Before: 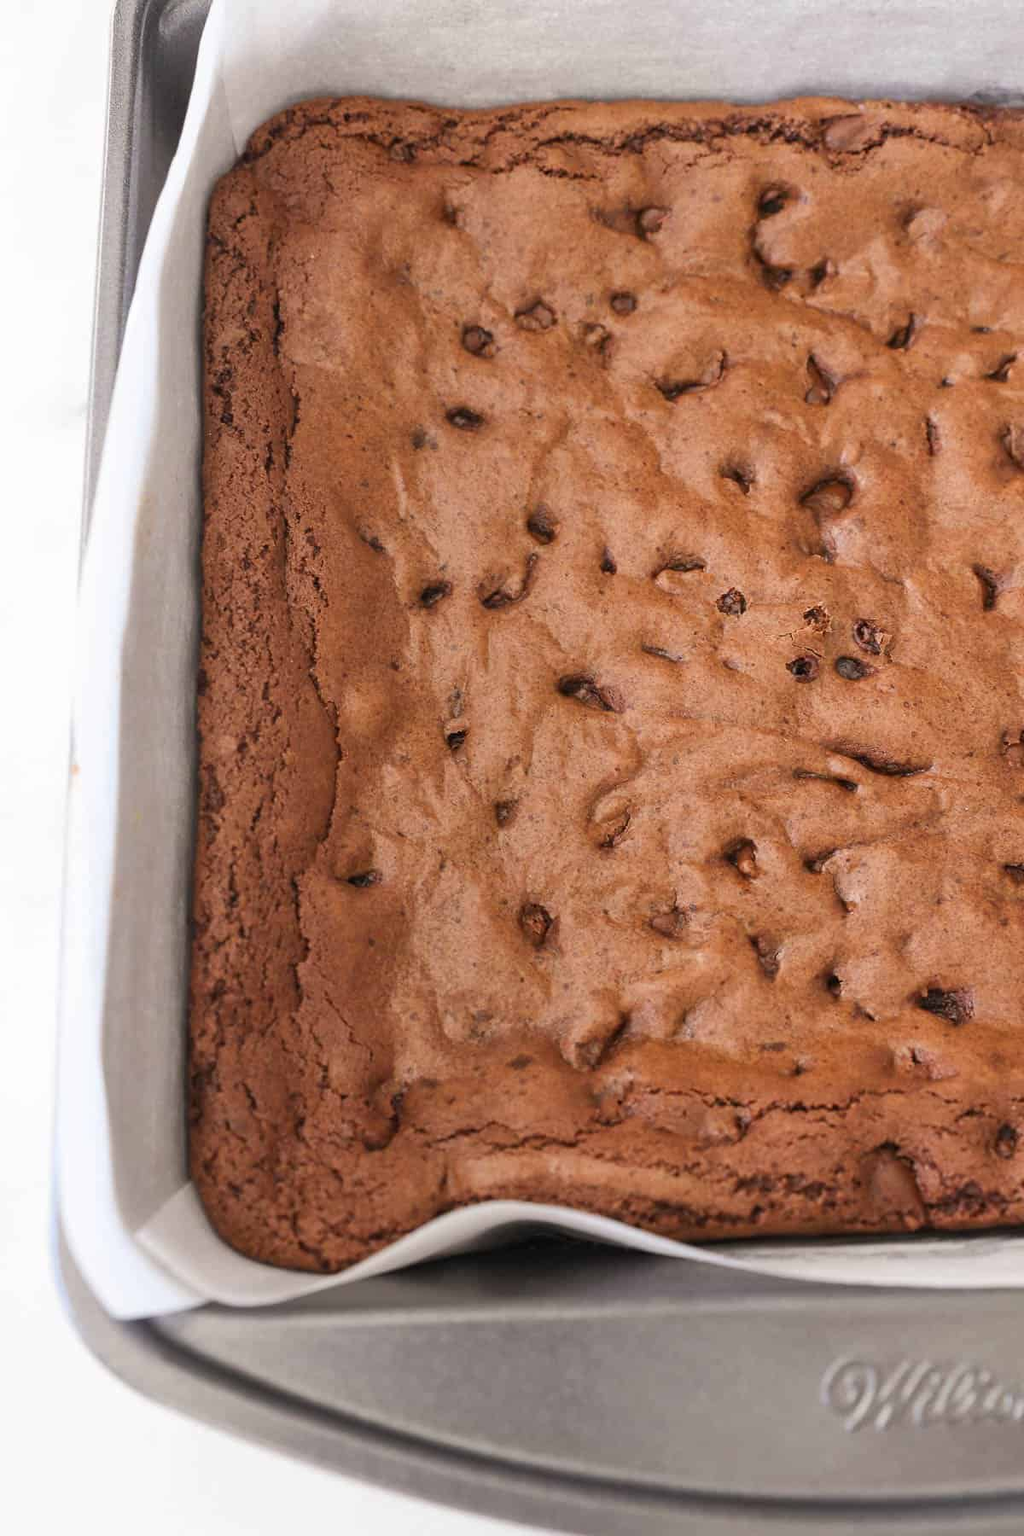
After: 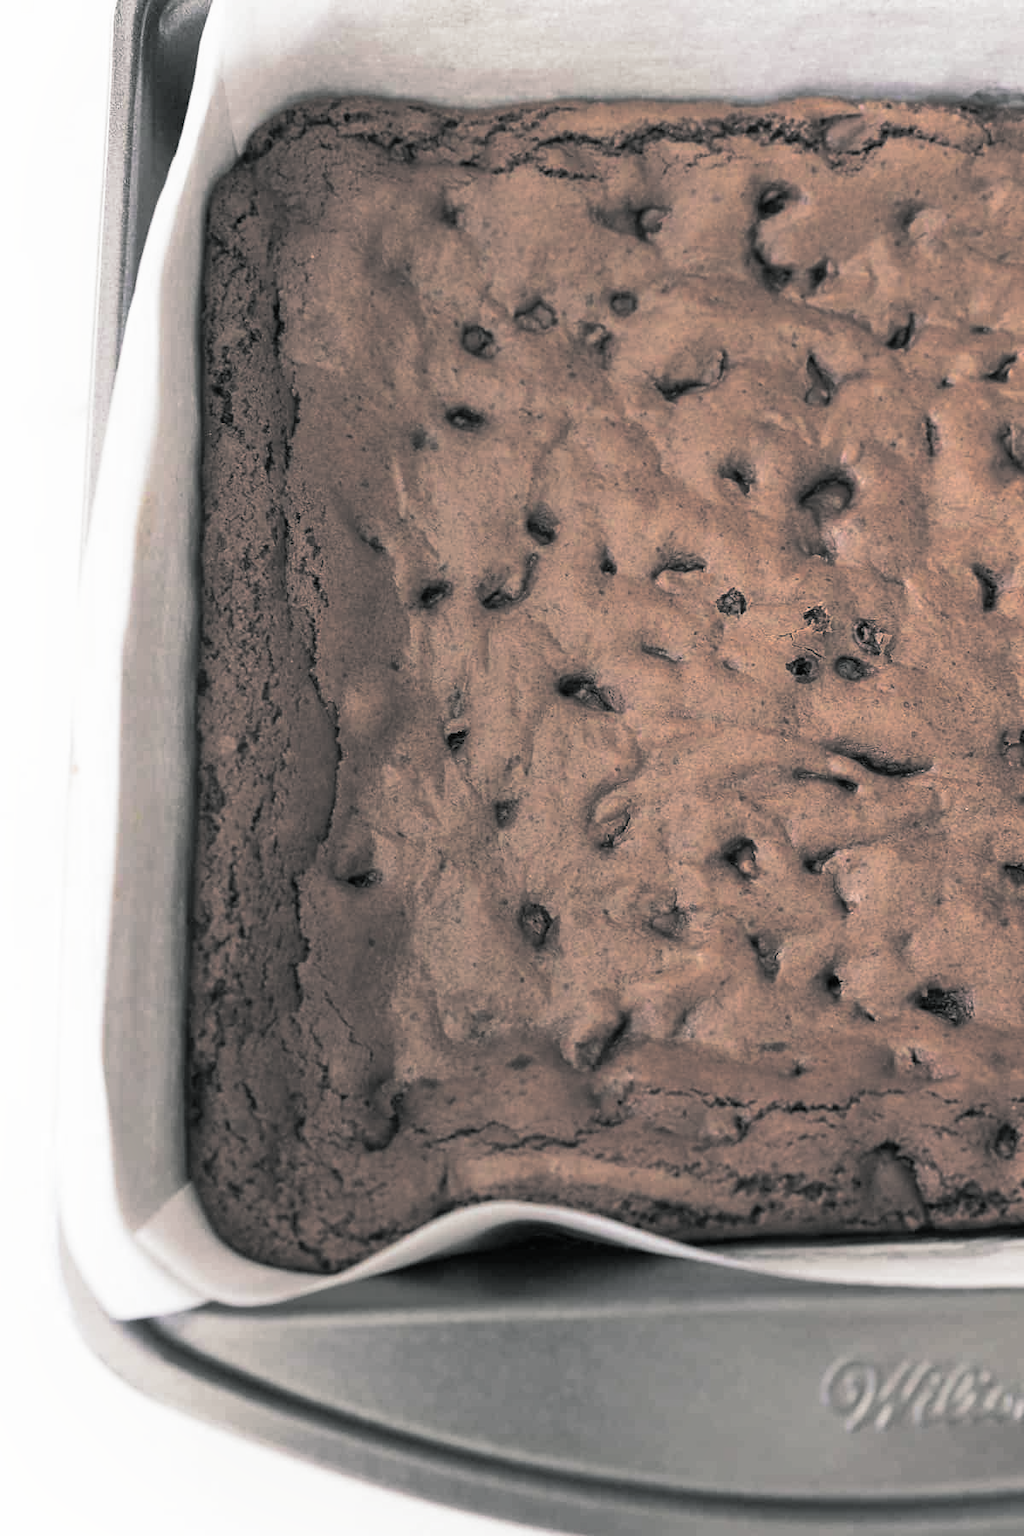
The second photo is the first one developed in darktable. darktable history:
split-toning: shadows › hue 190.8°, shadows › saturation 0.05, highlights › hue 54°, highlights › saturation 0.05, compress 0%
shadows and highlights: shadows -62.32, white point adjustment -5.22, highlights 61.59
